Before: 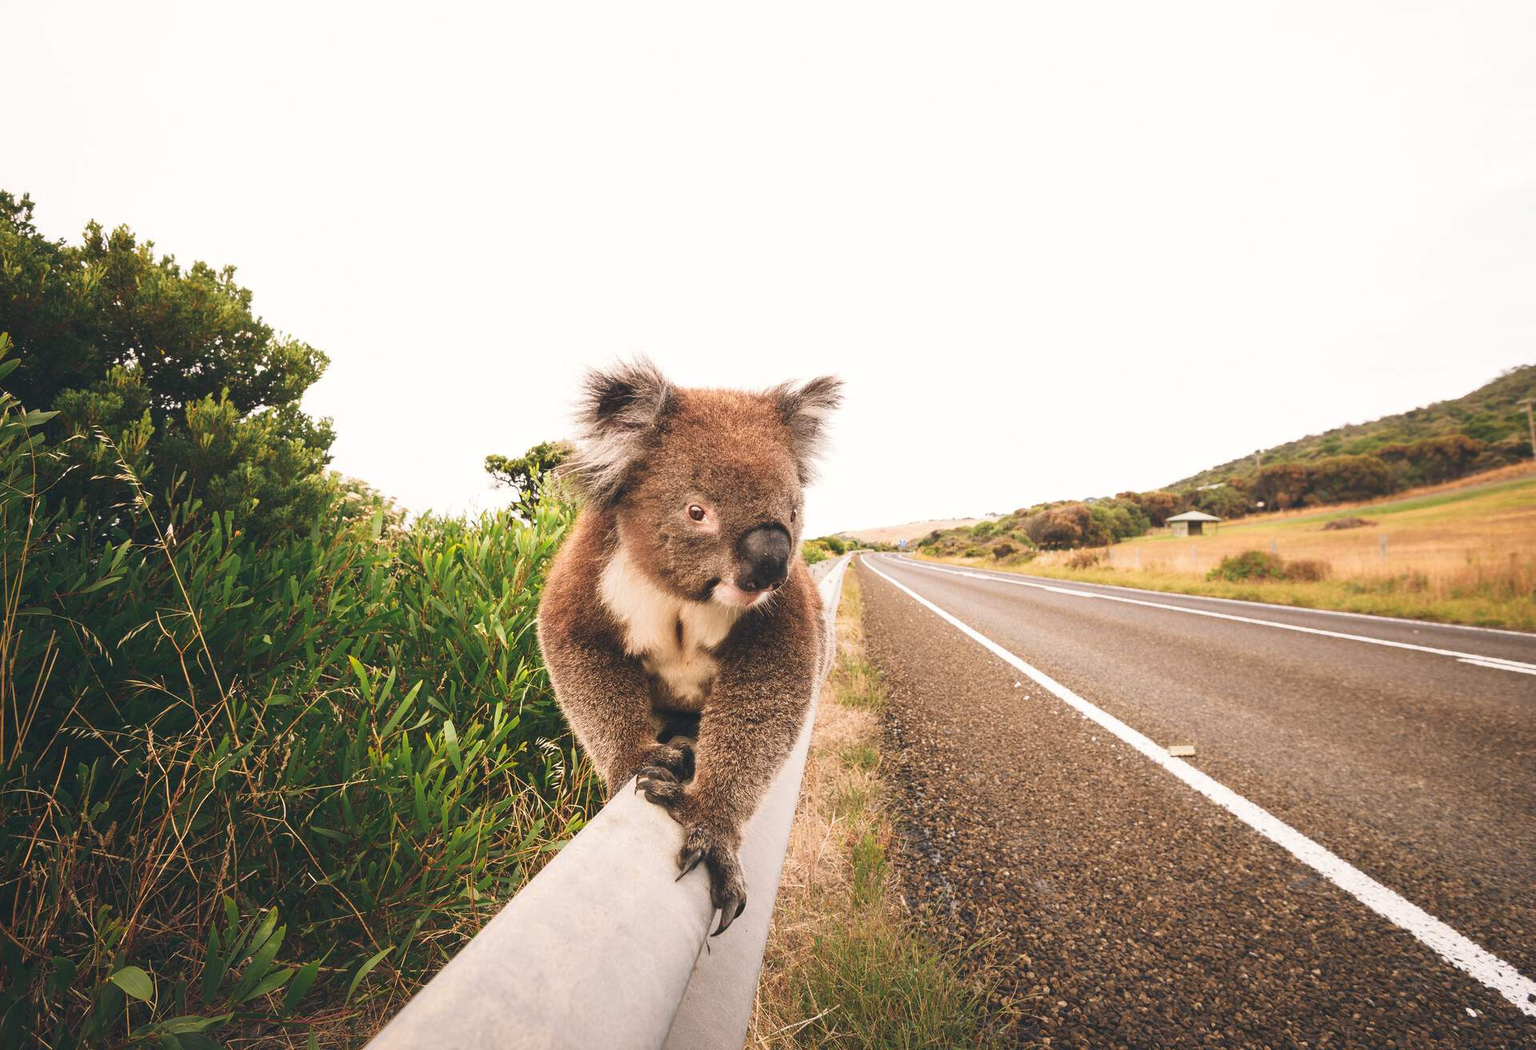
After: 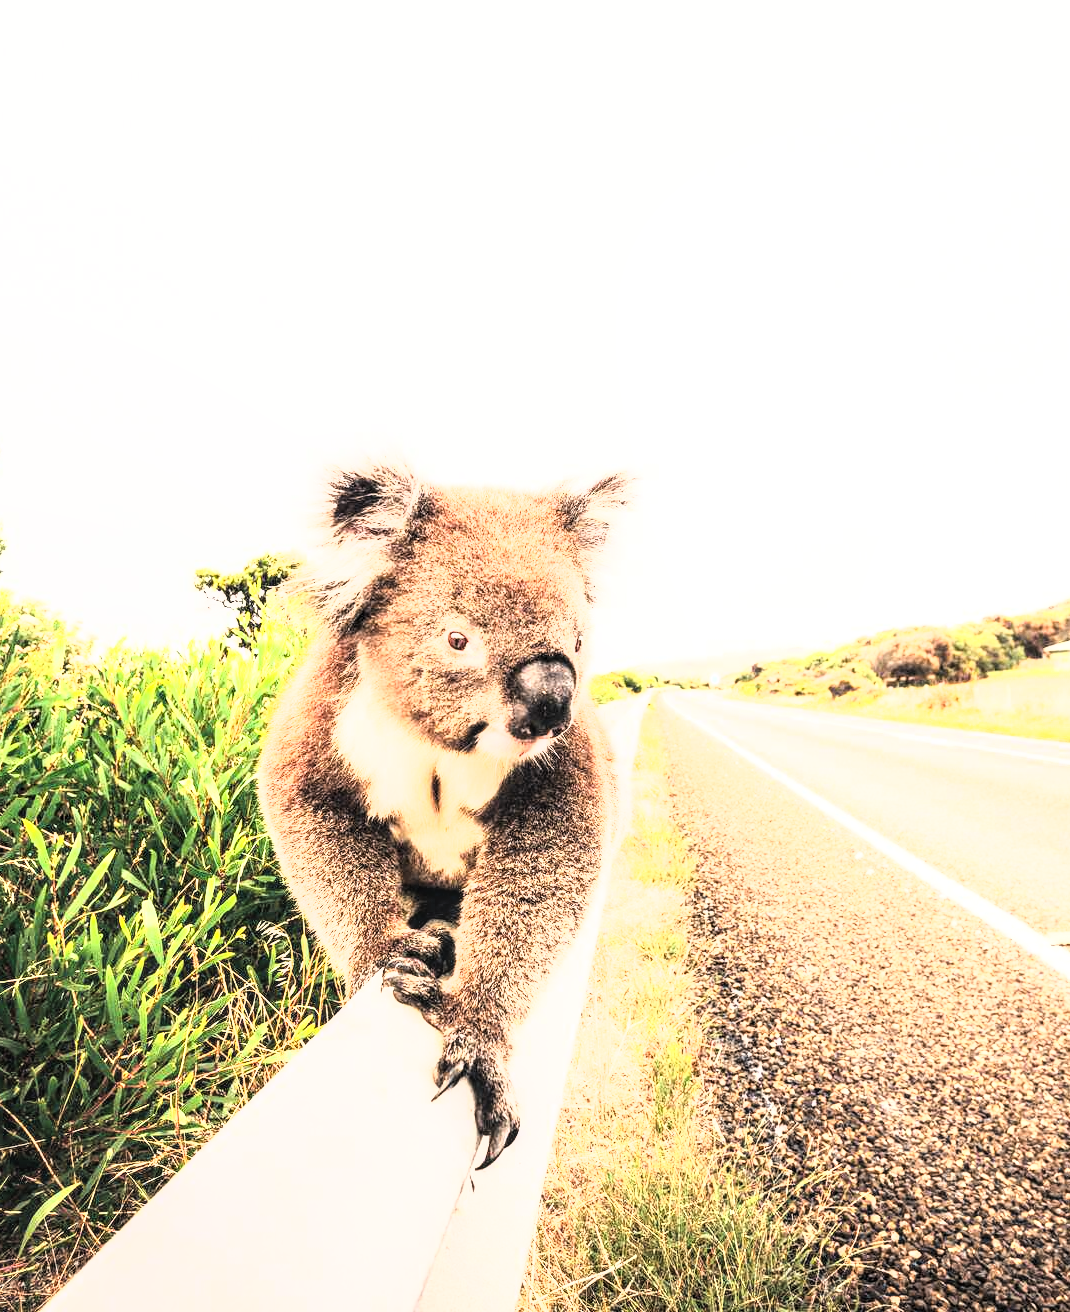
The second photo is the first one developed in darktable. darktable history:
filmic rgb: black relative exposure -4.99 EV, white relative exposure 3.95 EV, hardness 2.88, contrast 1.4
exposure: black level correction 0, exposure 0.692 EV, compensate highlight preservation false
crop: left 21.539%, right 22.684%
contrast brightness saturation: contrast 0.151, brightness 0.042
local contrast: detail 130%
tone curve: curves: ch0 [(0, 0) (0.003, 0.028) (0.011, 0.028) (0.025, 0.026) (0.044, 0.036) (0.069, 0.06) (0.1, 0.101) (0.136, 0.15) (0.177, 0.203) (0.224, 0.271) (0.277, 0.345) (0.335, 0.422) (0.399, 0.515) (0.468, 0.611) (0.543, 0.716) (0.623, 0.826) (0.709, 0.942) (0.801, 0.992) (0.898, 1) (1, 1)], color space Lab, linked channels, preserve colors none
